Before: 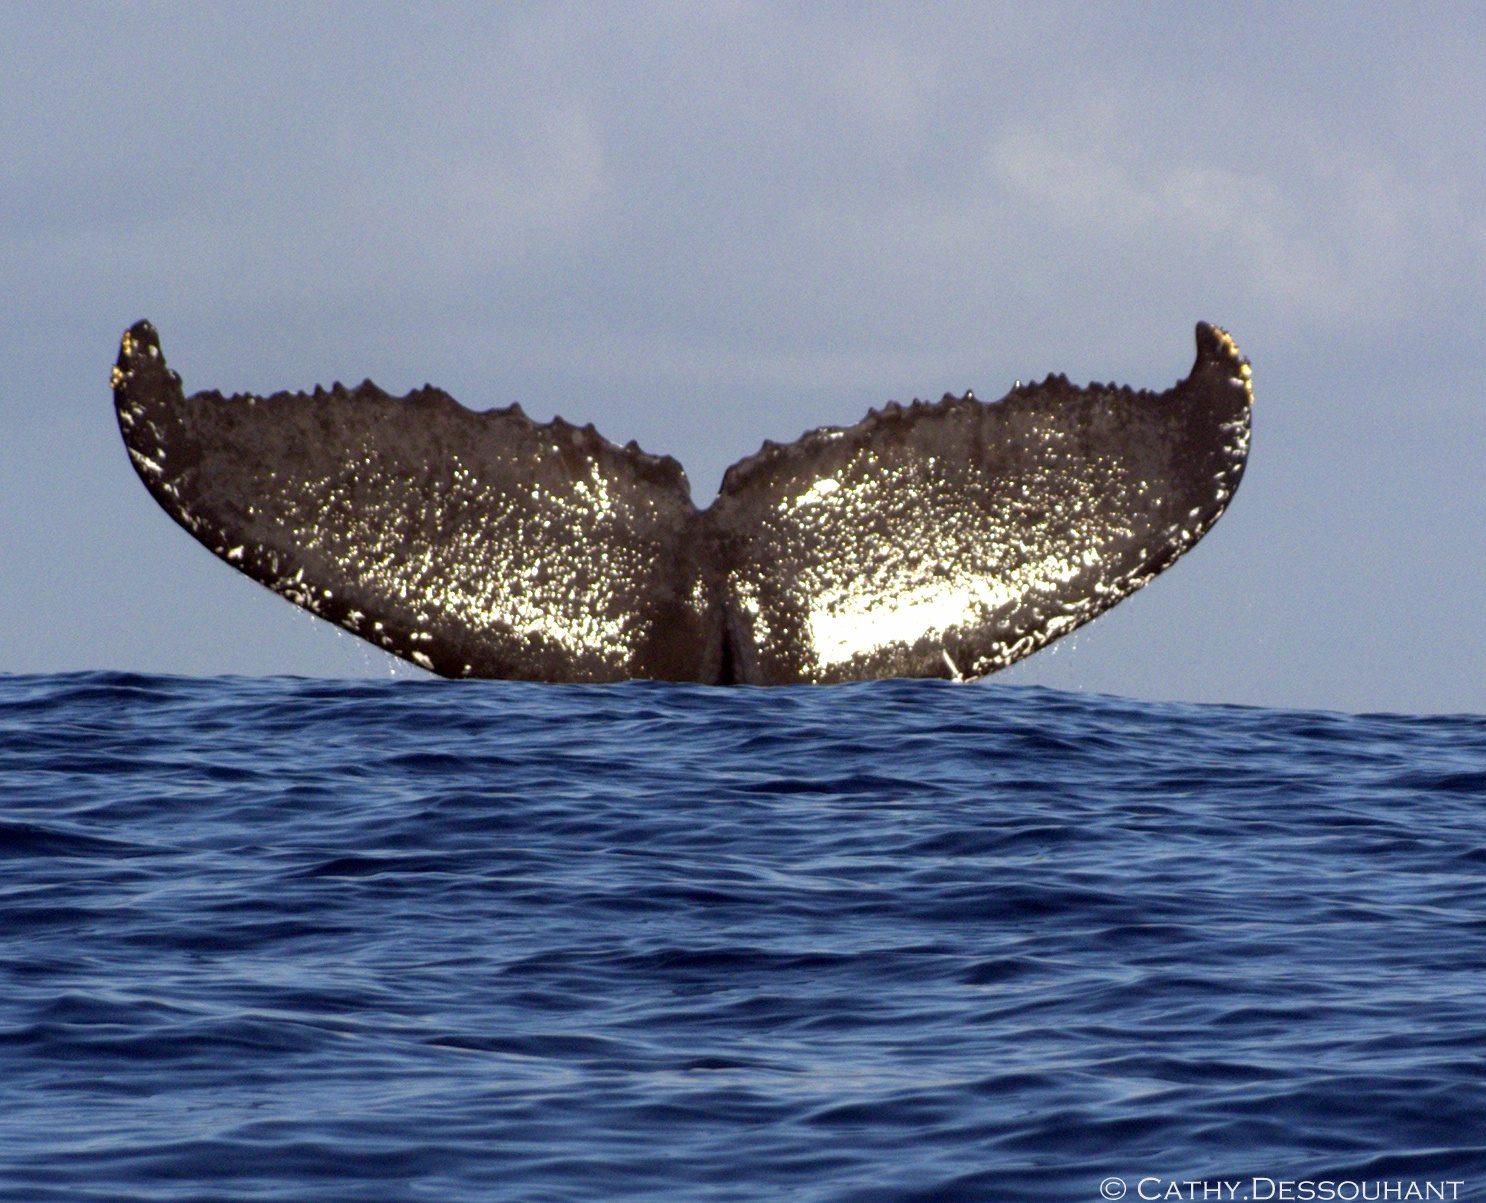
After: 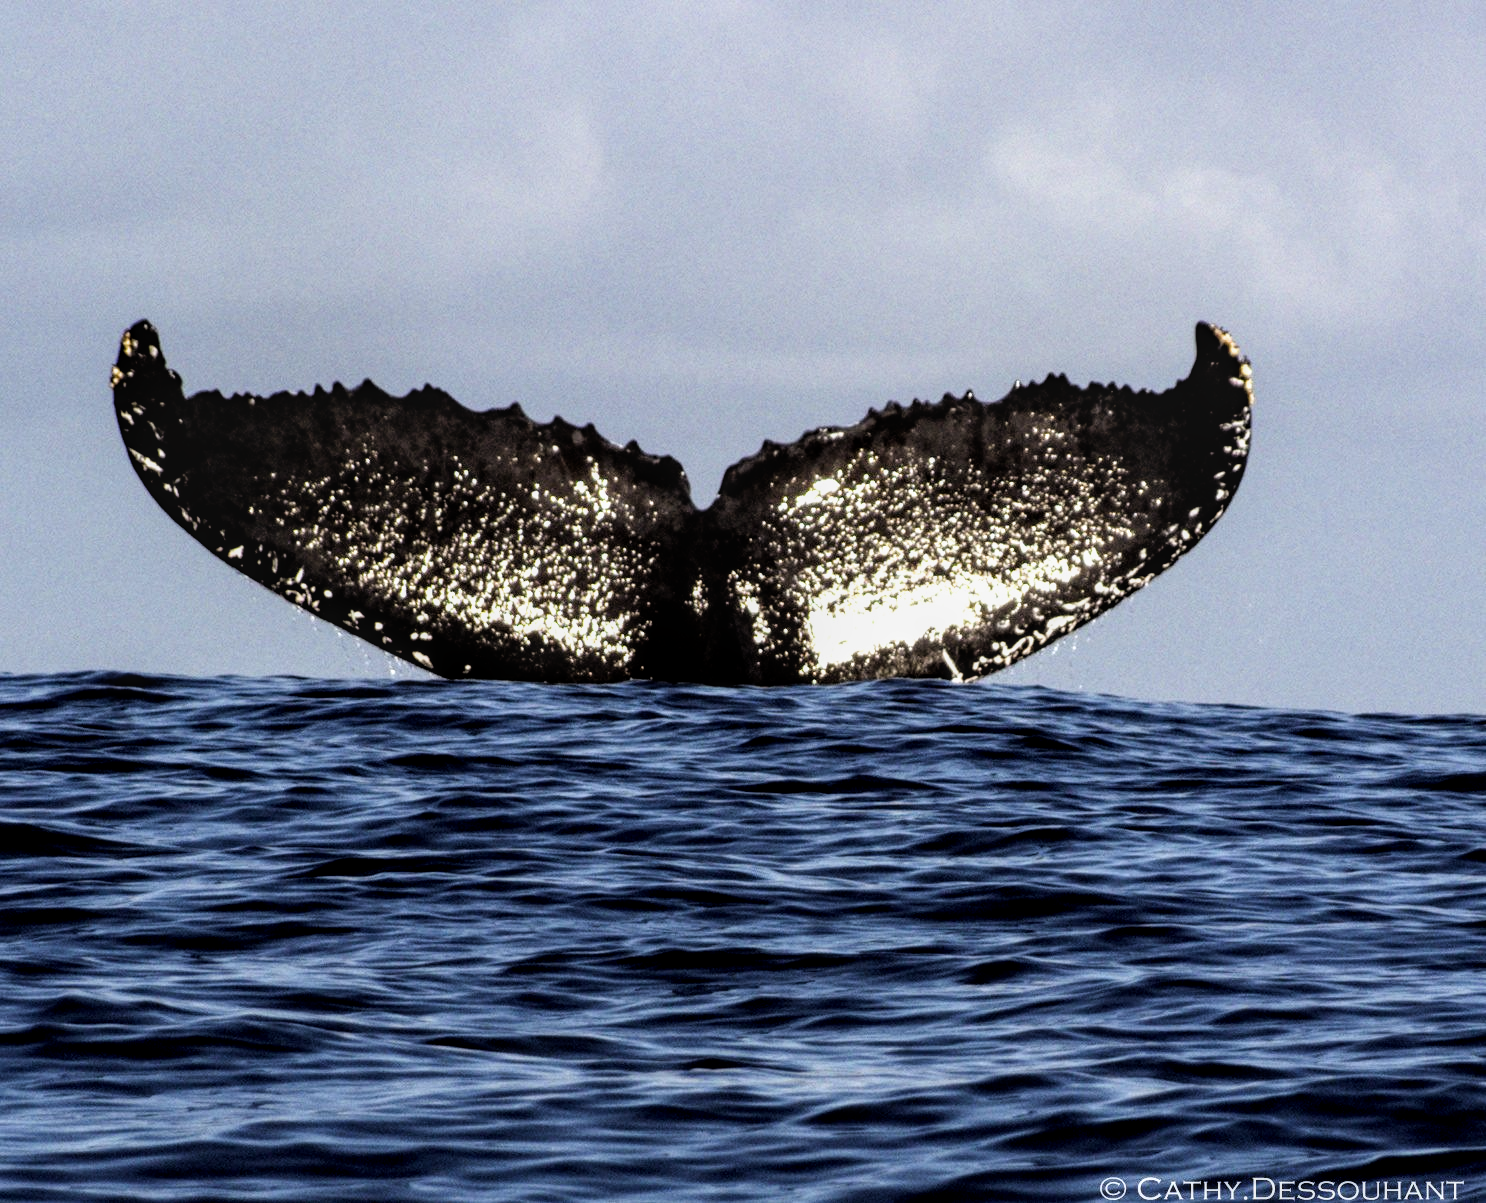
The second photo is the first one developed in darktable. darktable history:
color correction: saturation 0.98
filmic rgb: black relative exposure -3.75 EV, white relative exposure 2.4 EV, dynamic range scaling -50%, hardness 3.42, latitude 30%, contrast 1.8
local contrast: on, module defaults
